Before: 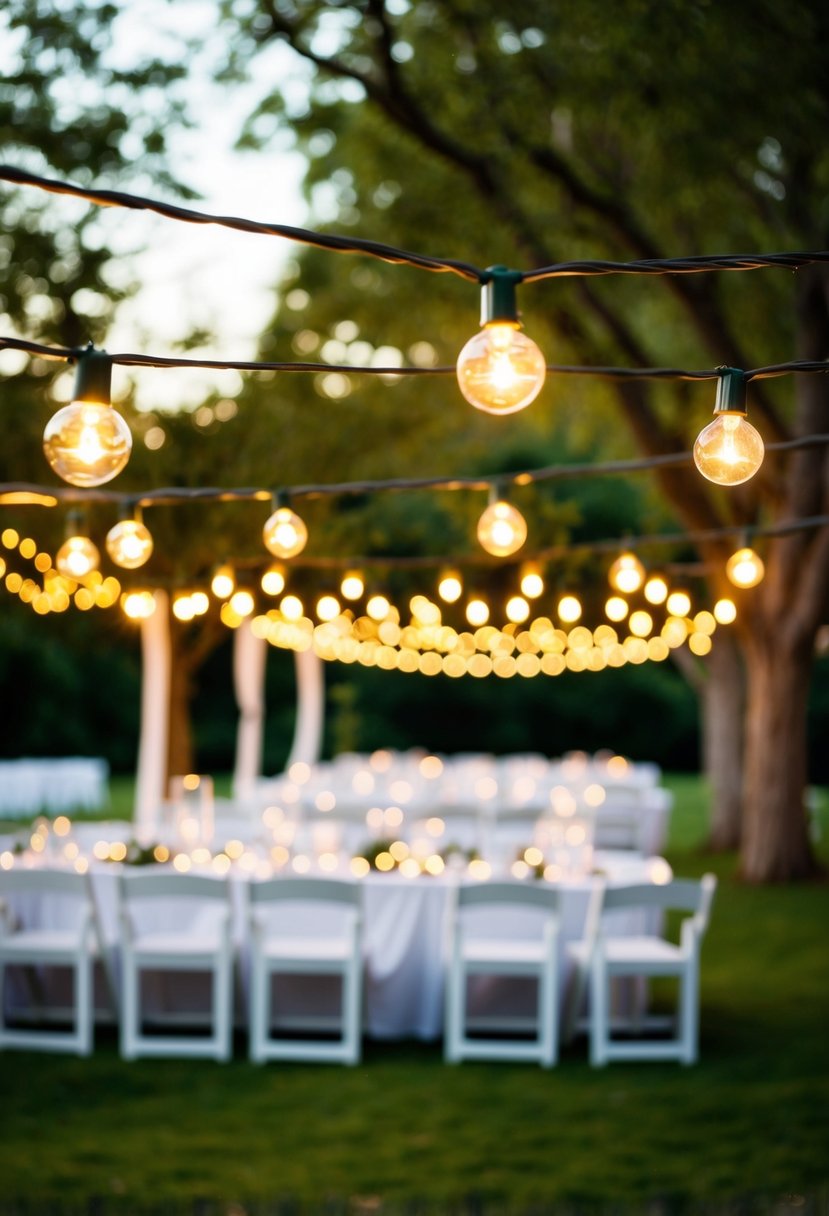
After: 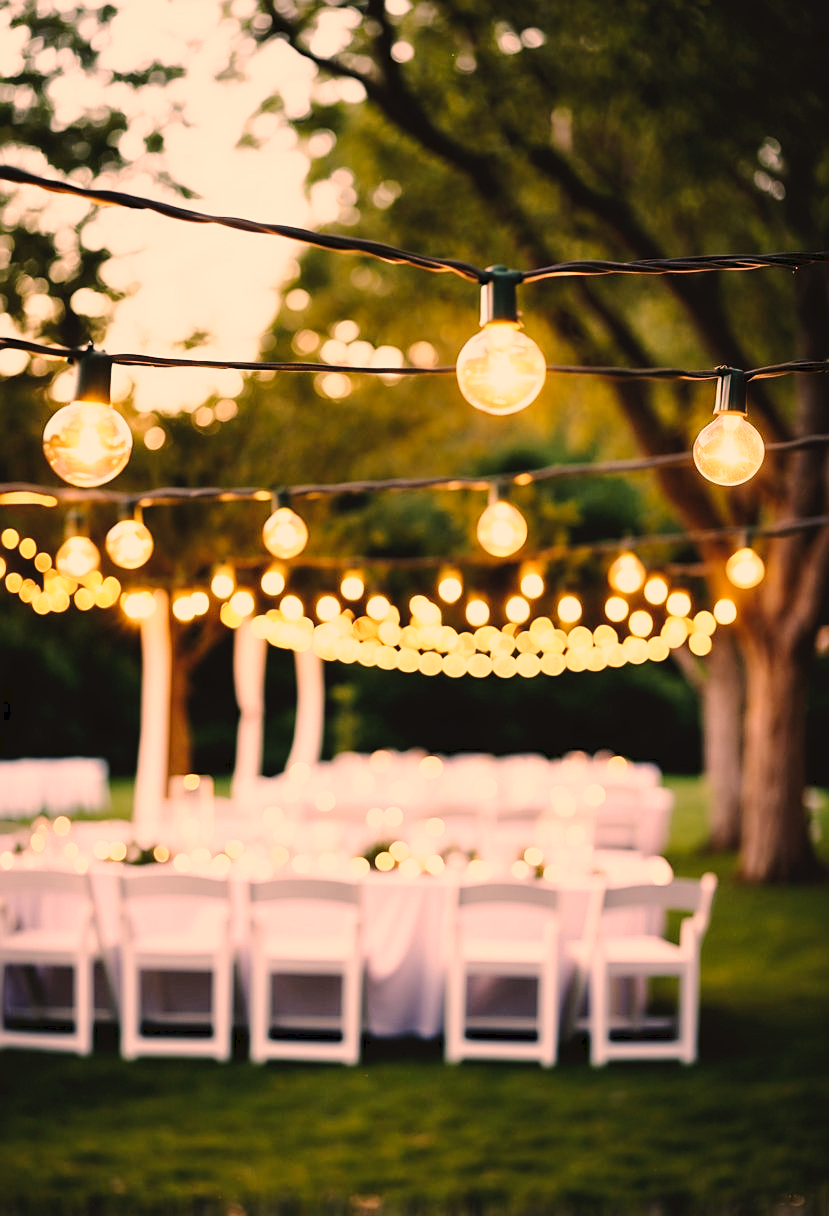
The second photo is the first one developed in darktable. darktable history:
sharpen: on, module defaults
base curve: curves: ch0 [(0, 0) (0.688, 0.865) (1, 1)], preserve colors none
white balance: red 0.982, blue 1.018
tone curve: curves: ch0 [(0, 0) (0.003, 0.047) (0.011, 0.05) (0.025, 0.053) (0.044, 0.057) (0.069, 0.062) (0.1, 0.084) (0.136, 0.115) (0.177, 0.159) (0.224, 0.216) (0.277, 0.289) (0.335, 0.382) (0.399, 0.474) (0.468, 0.561) (0.543, 0.636) (0.623, 0.705) (0.709, 0.778) (0.801, 0.847) (0.898, 0.916) (1, 1)], preserve colors none
color correction: highlights a* 40, highlights b* 40, saturation 0.69
tone equalizer: on, module defaults
